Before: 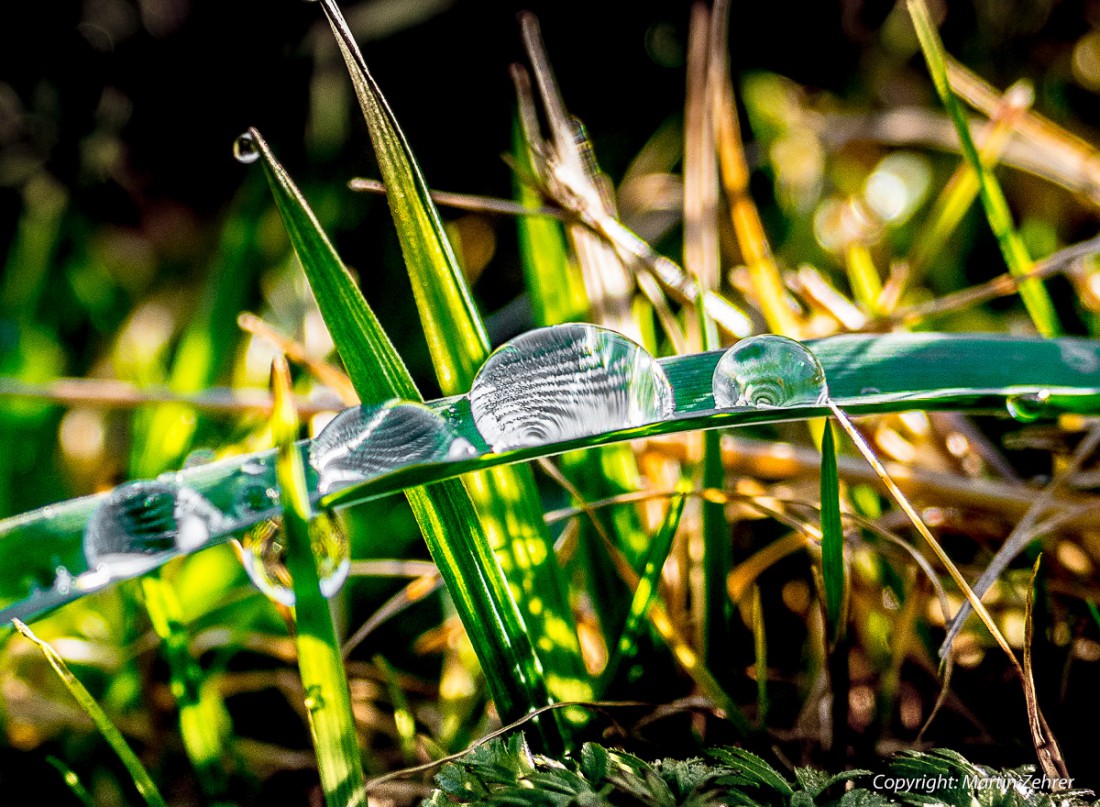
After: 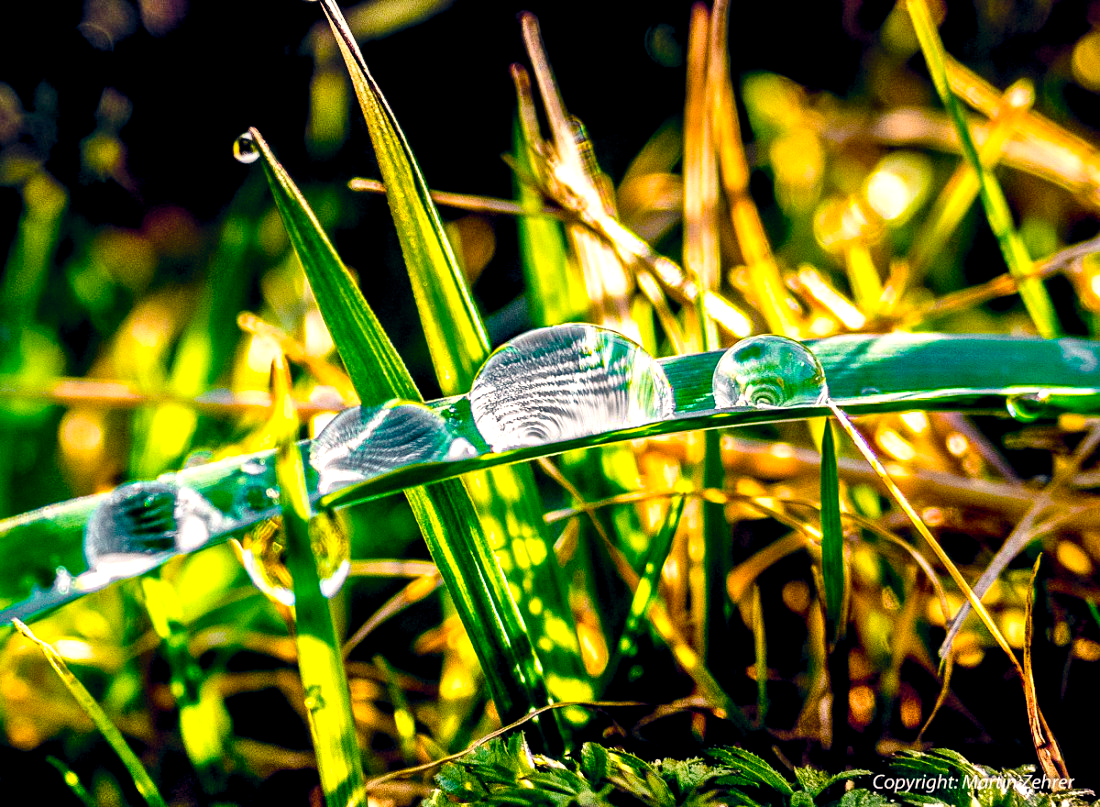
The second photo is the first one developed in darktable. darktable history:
local contrast: highlights 104%, shadows 98%, detail 119%, midtone range 0.2
tone equalizer: -8 EV -0.411 EV, -7 EV -0.372 EV, -6 EV -0.307 EV, -5 EV -0.221 EV, -3 EV 0.244 EV, -2 EV 0.345 EV, -1 EV 0.374 EV, +0 EV 0.407 EV
shadows and highlights: shadows 53.01, highlights color adjustment 89.32%, soften with gaussian
color balance rgb: highlights gain › chroma 2.93%, highlights gain › hue 61.12°, global offset › chroma 0.069%, global offset › hue 253.17°, linear chroma grading › global chroma 33.707%, perceptual saturation grading › global saturation 20%, perceptual saturation grading › highlights 1.59%, perceptual saturation grading › shadows 50.238%
